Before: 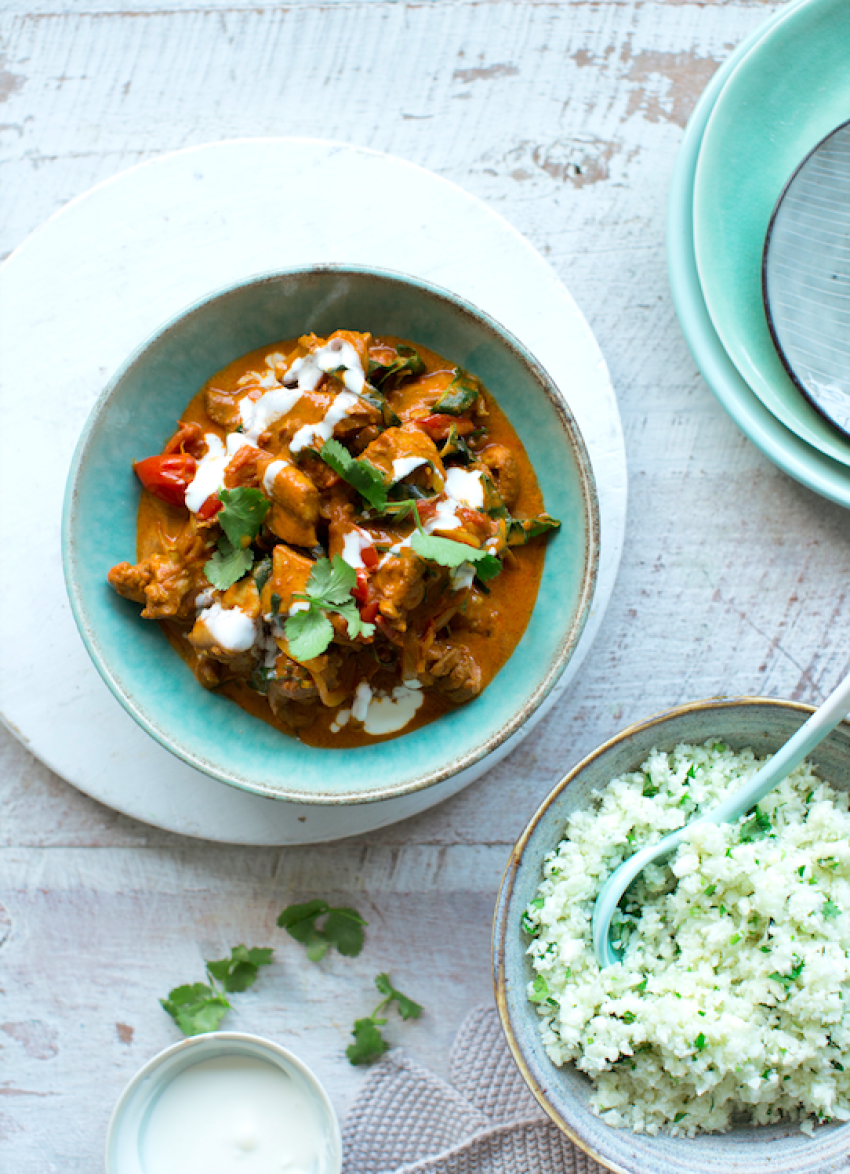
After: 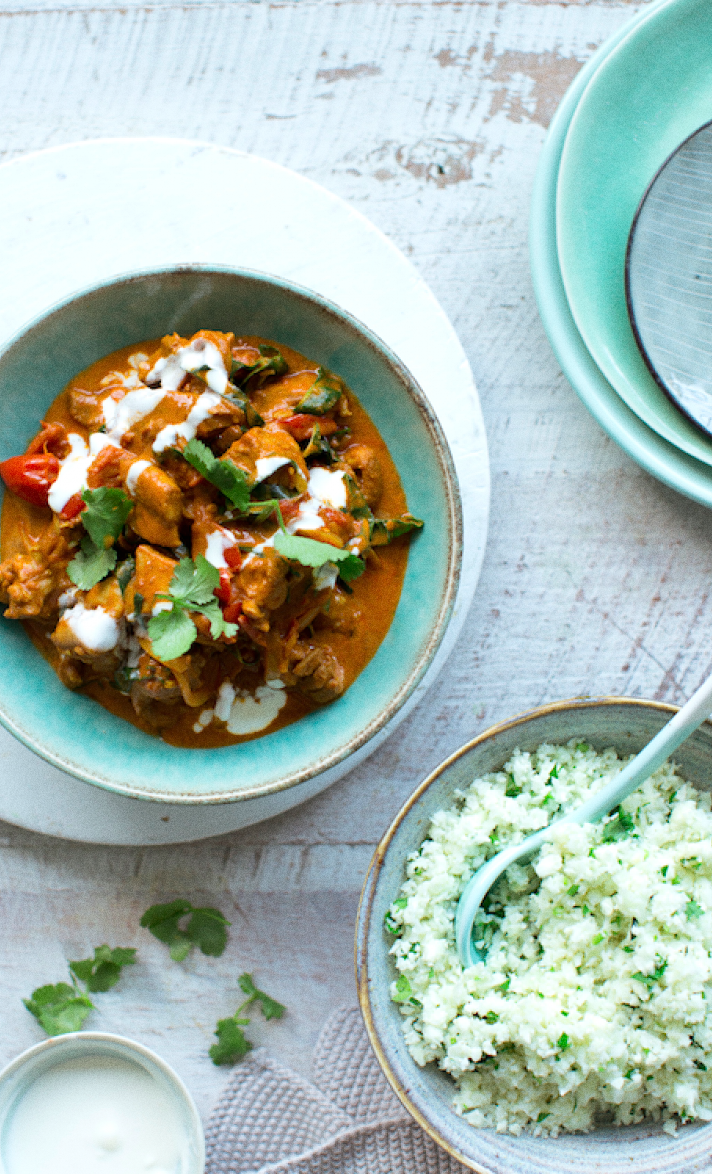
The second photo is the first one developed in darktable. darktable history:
crop: left 16.145%
grain: on, module defaults
